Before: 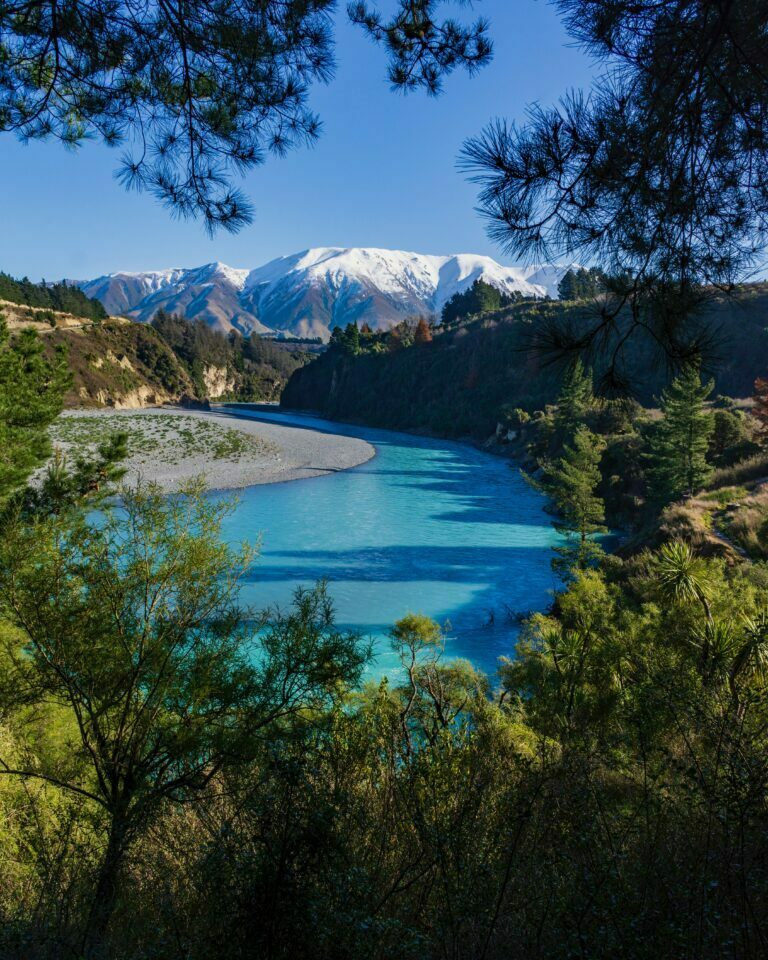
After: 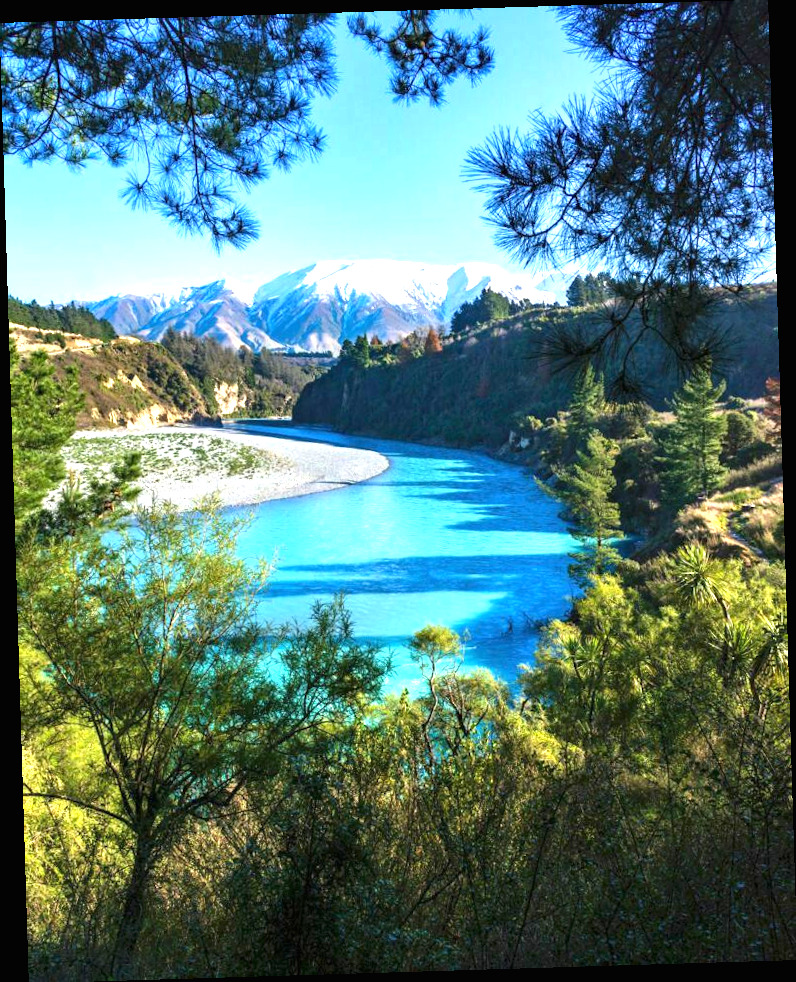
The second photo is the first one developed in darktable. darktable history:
rotate and perspective: rotation -1.75°, automatic cropping off
exposure: black level correction 0, exposure 1.675 EV, compensate exposure bias true, compensate highlight preservation false
